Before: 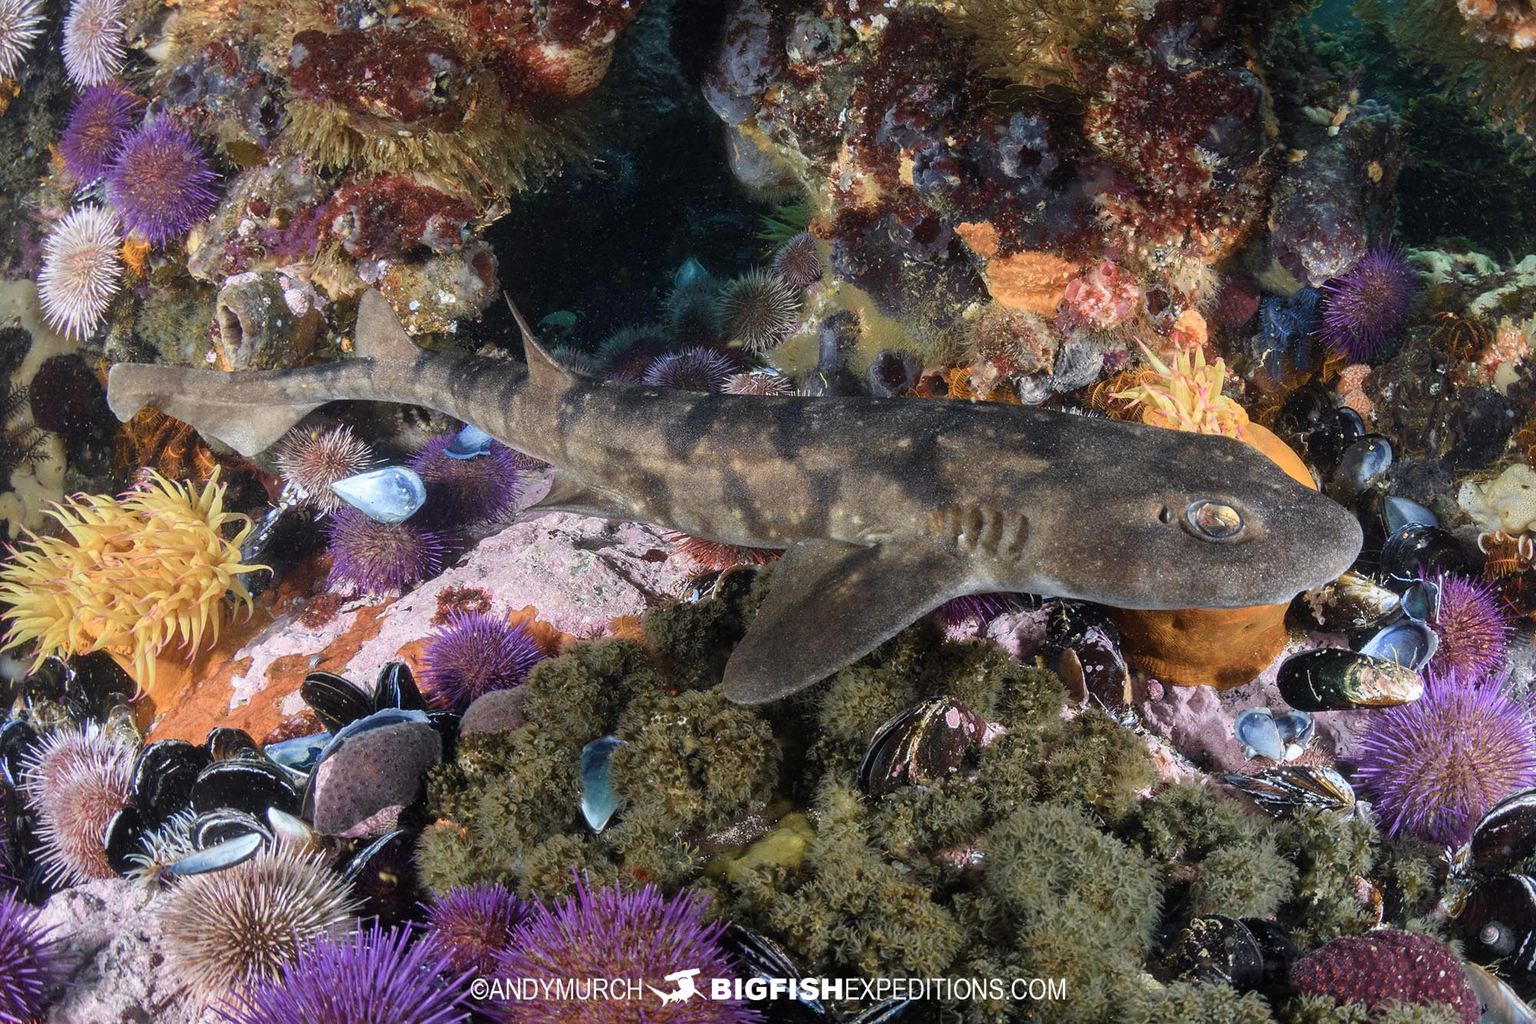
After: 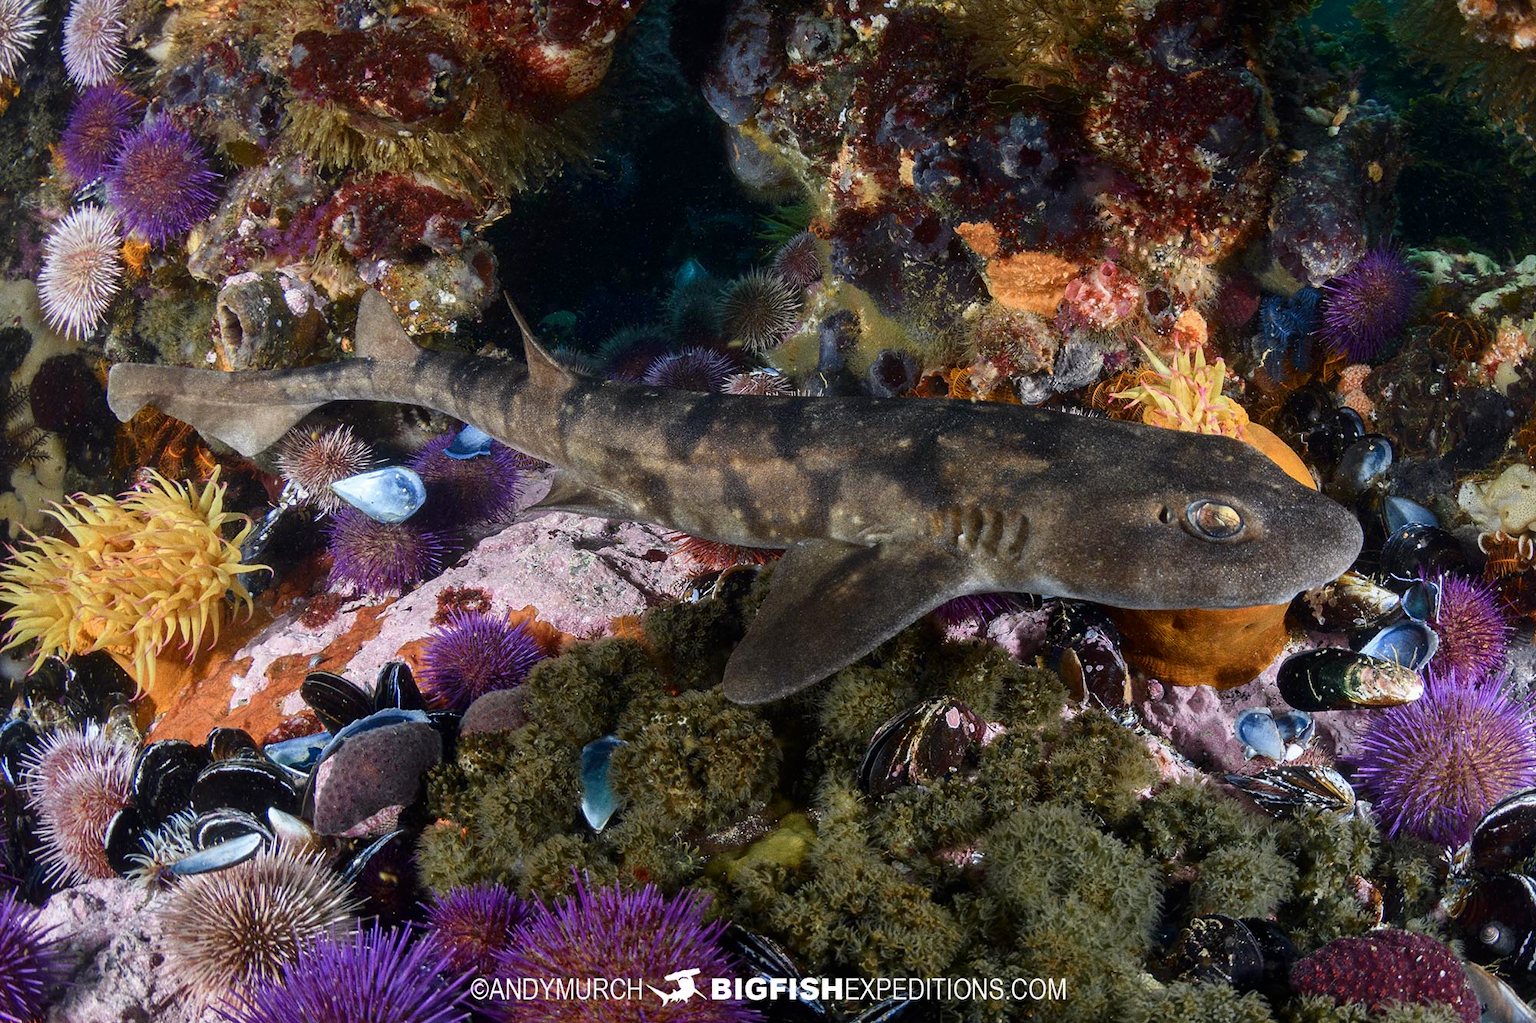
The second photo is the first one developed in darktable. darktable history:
grain: coarseness 0.47 ISO
contrast brightness saturation: contrast 0.07, brightness -0.14, saturation 0.11
